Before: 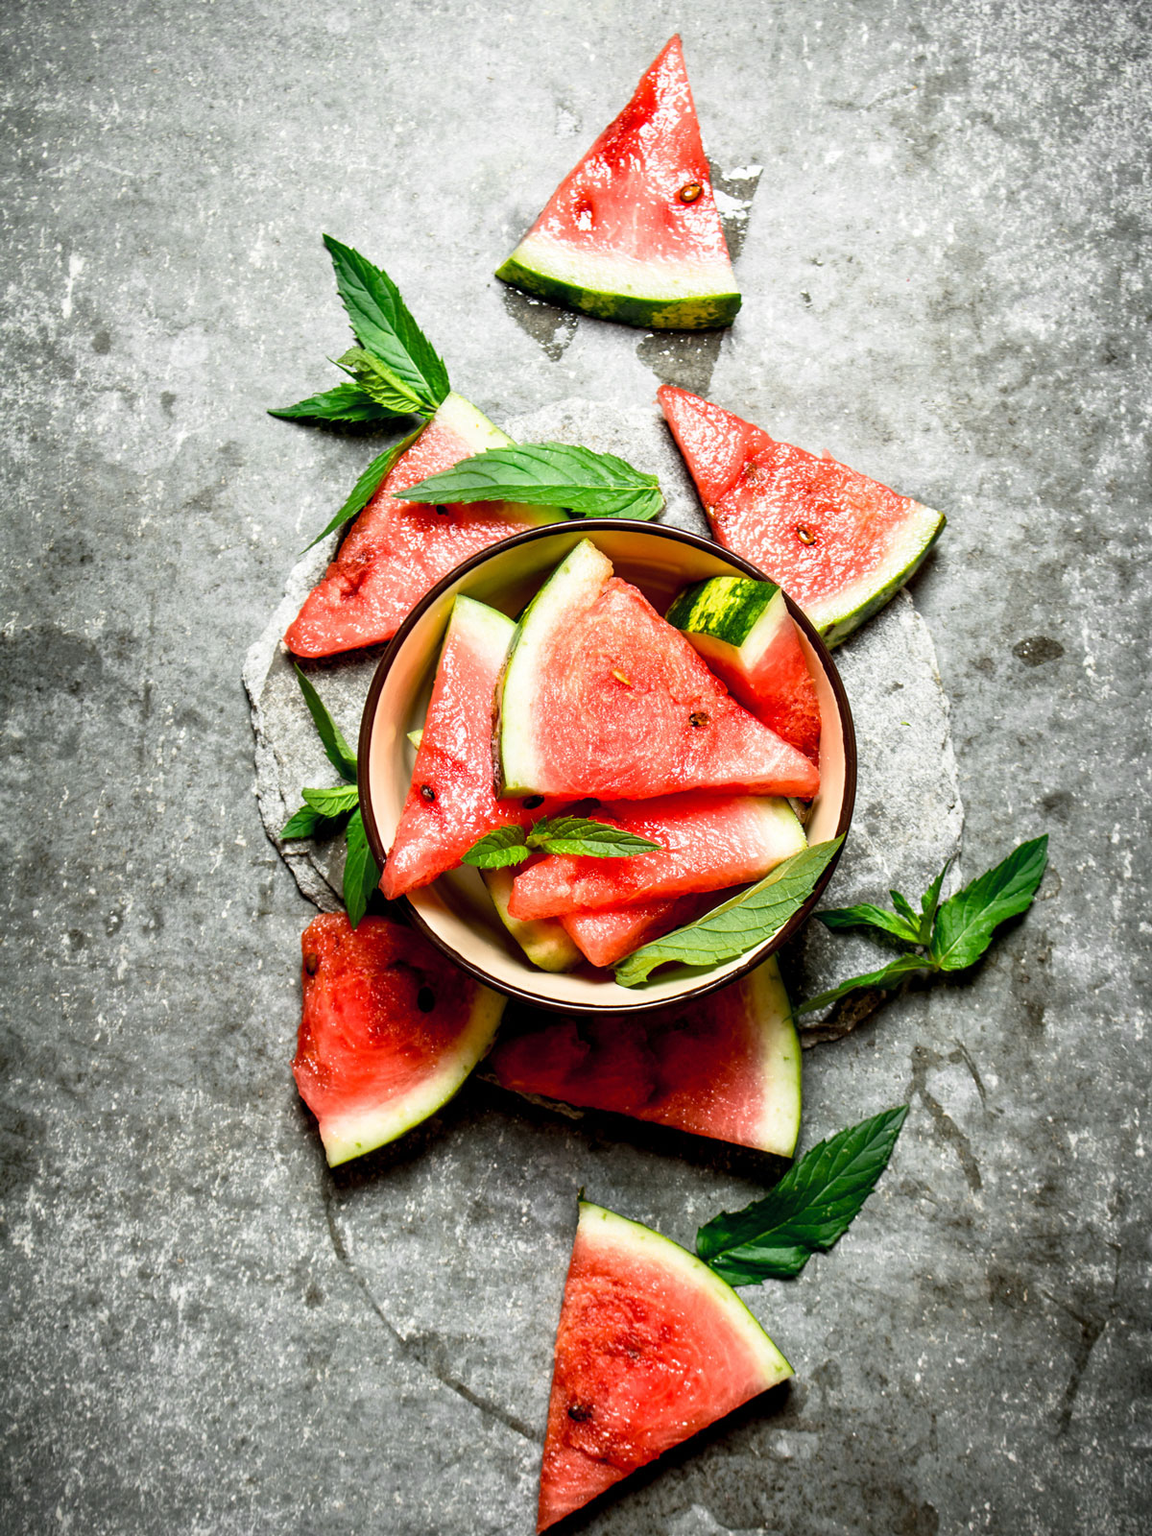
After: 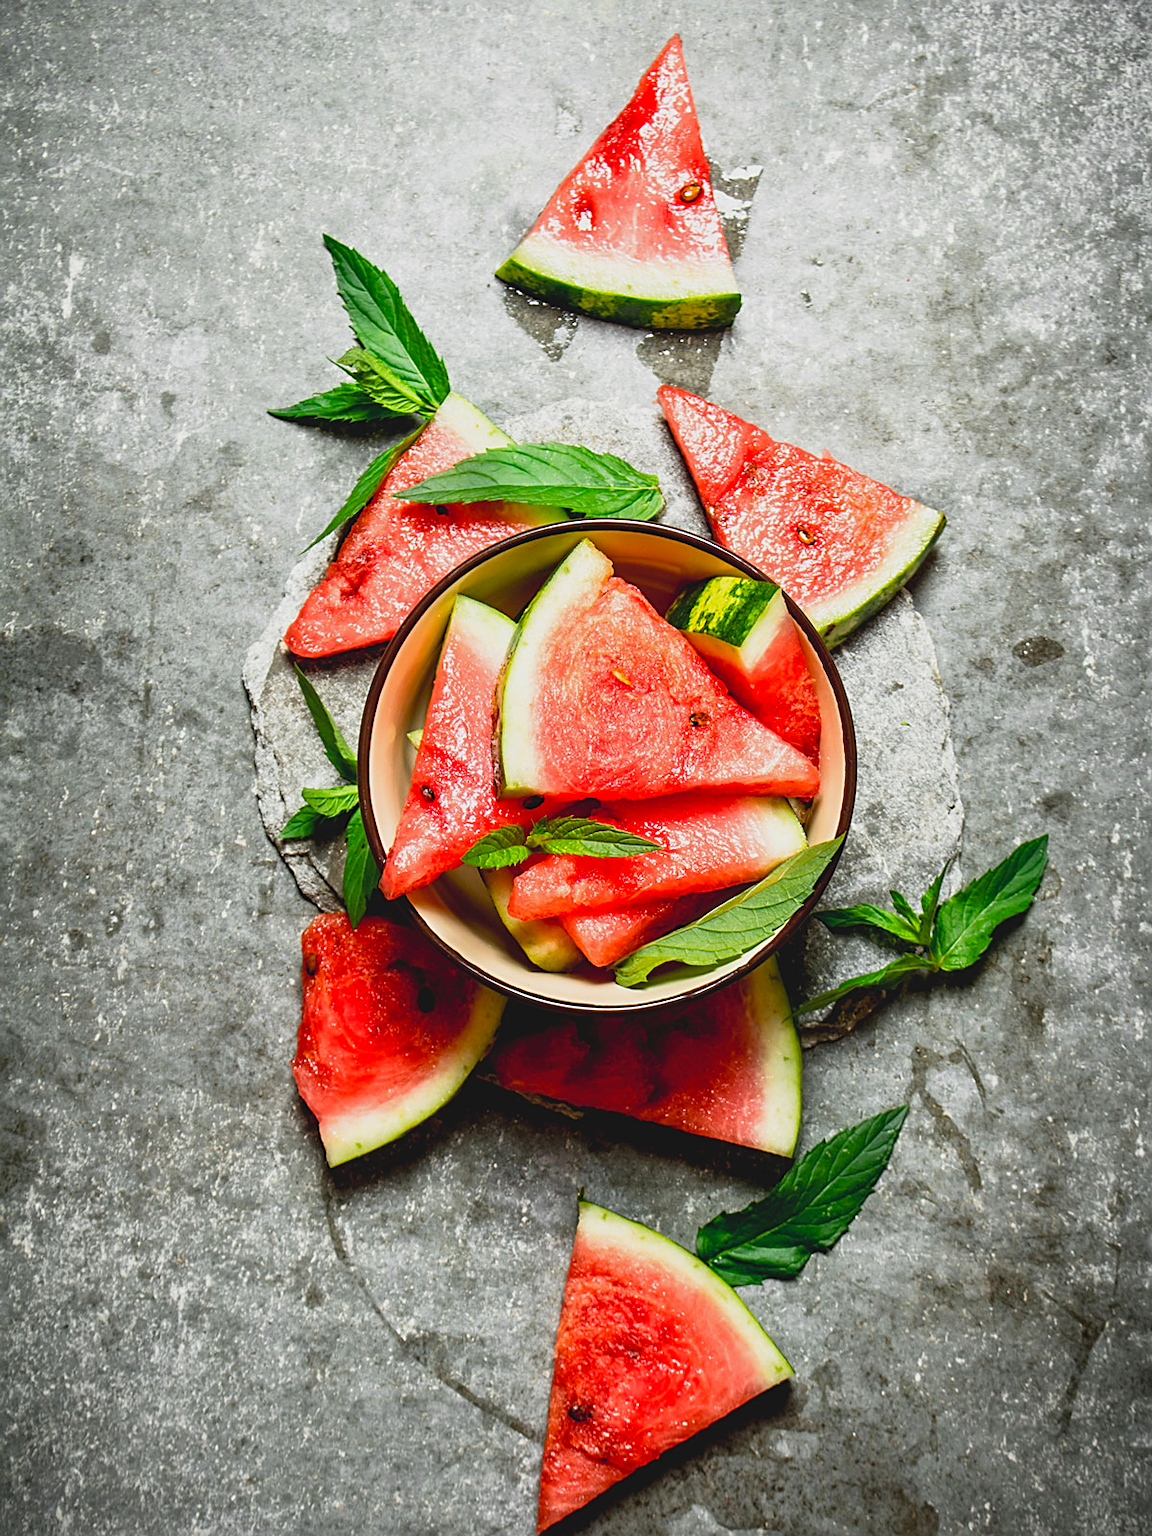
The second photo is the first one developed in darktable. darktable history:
sharpen: on, module defaults
lowpass: radius 0.1, contrast 0.85, saturation 1.1, unbound 0
